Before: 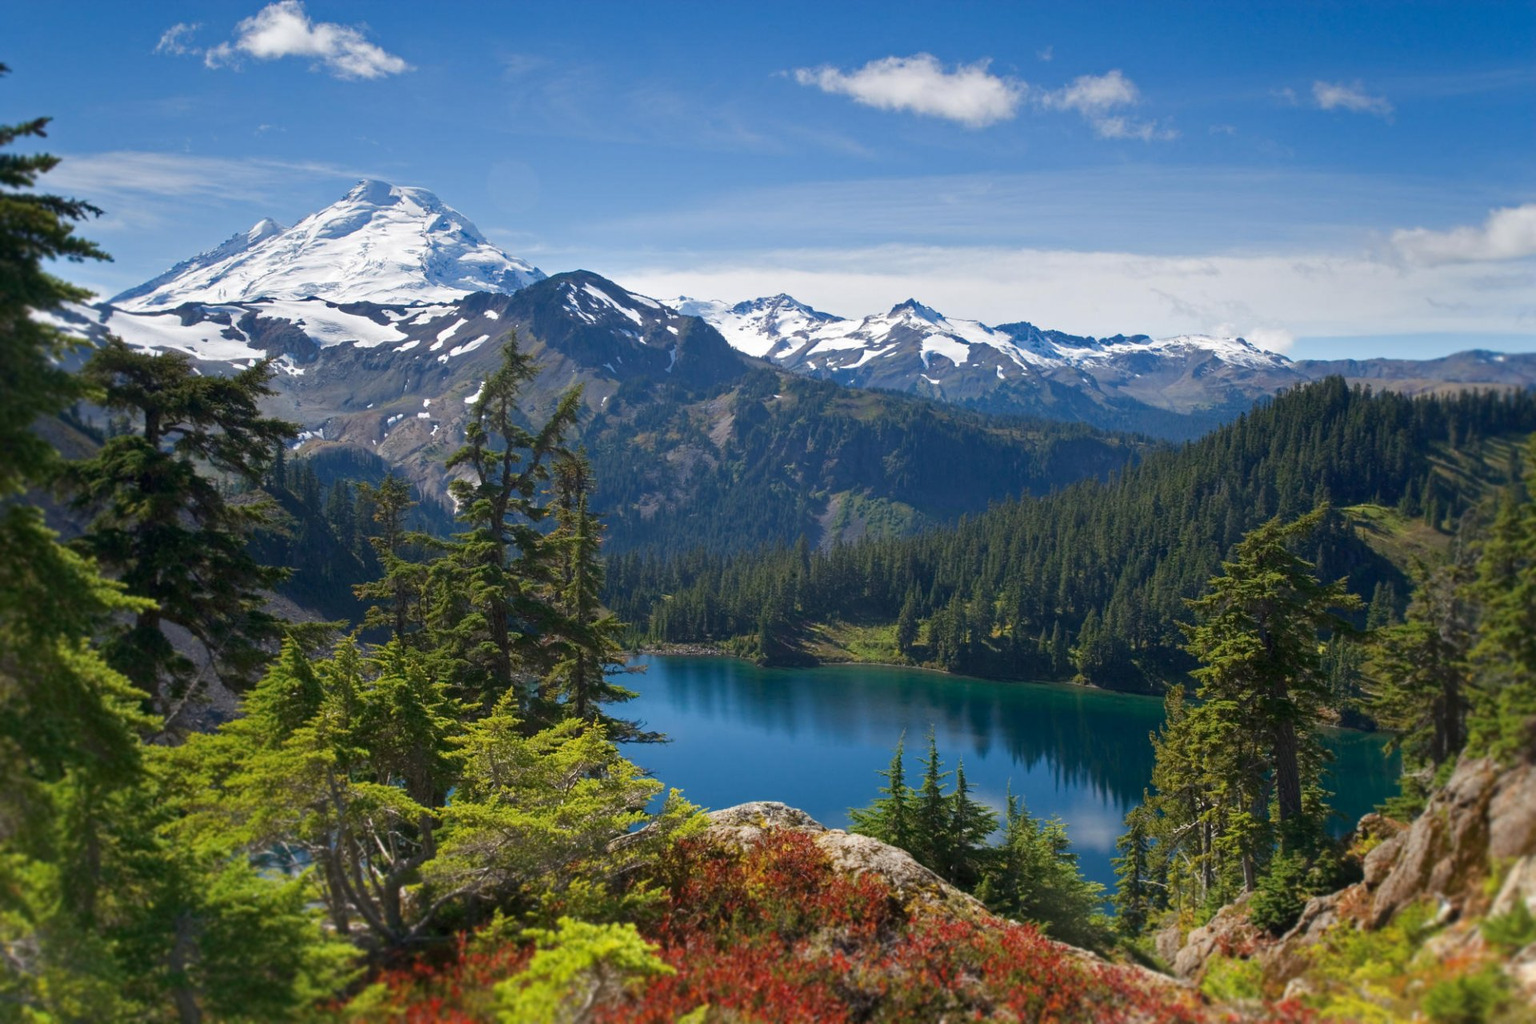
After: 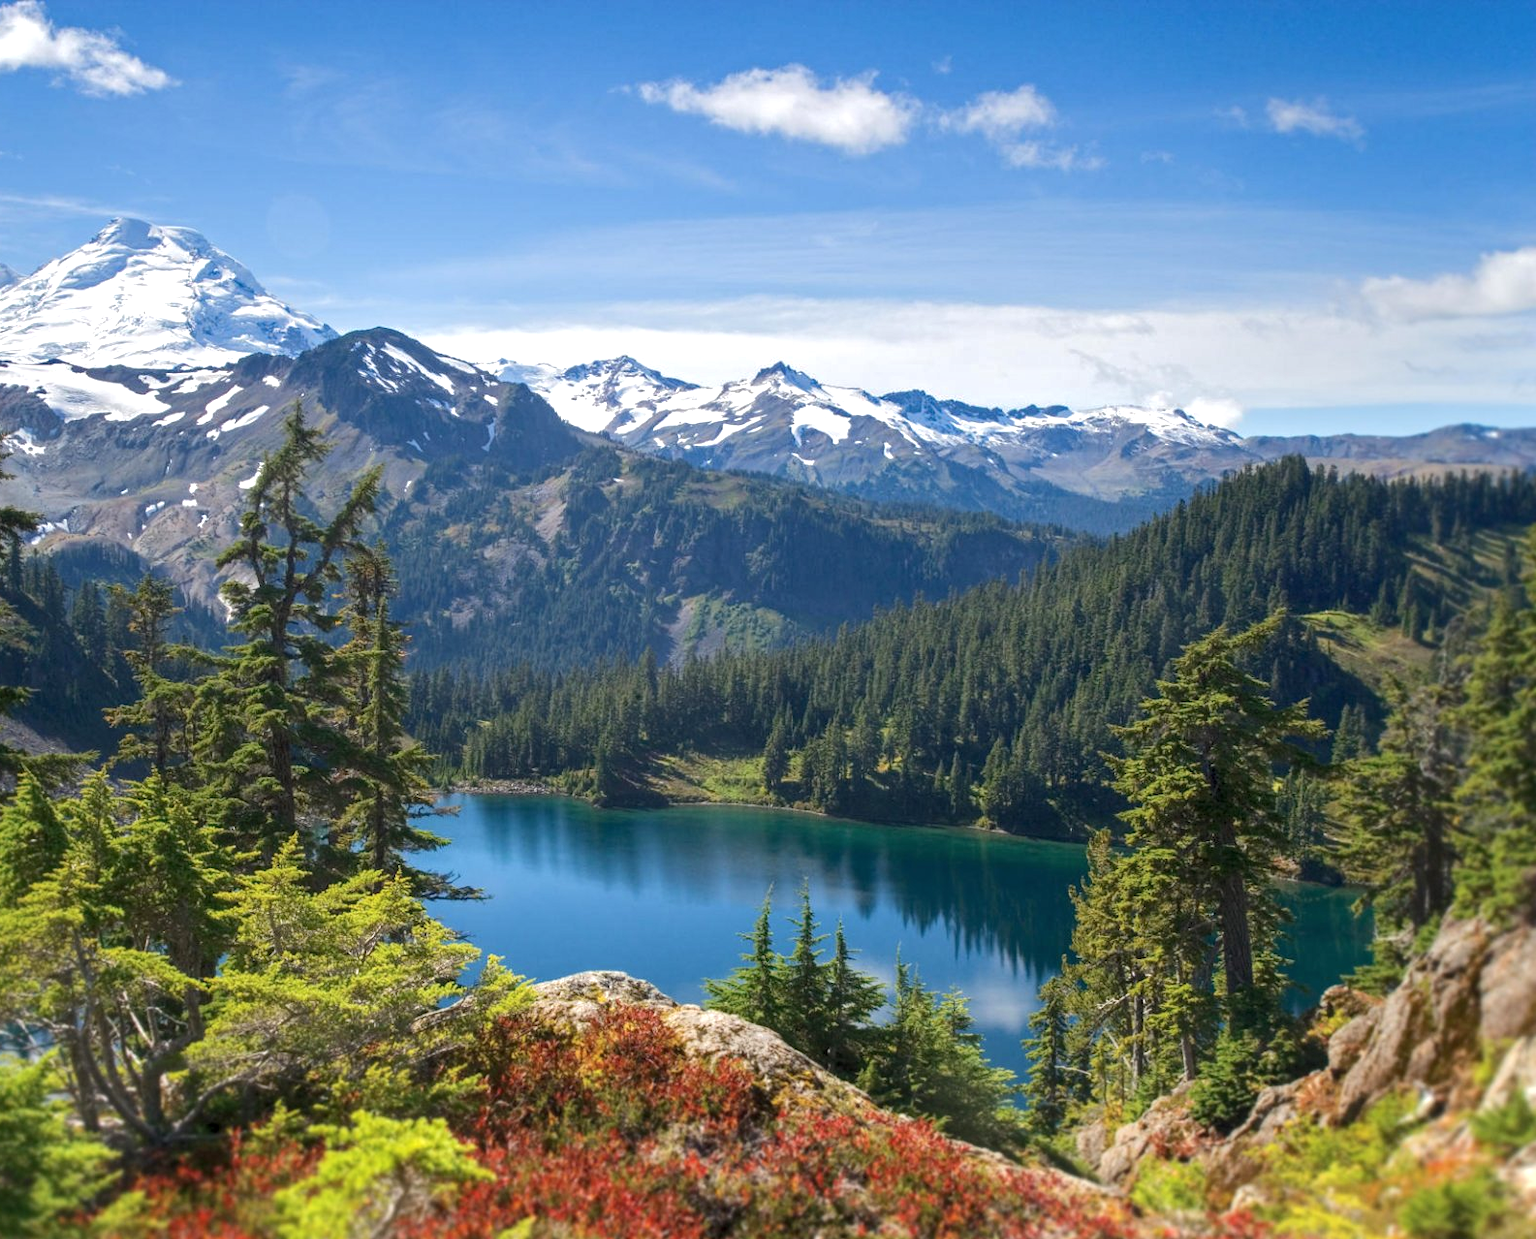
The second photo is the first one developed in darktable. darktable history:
local contrast: on, module defaults
crop: left 17.408%, bottom 0.05%
tone curve: curves: ch0 [(0, 0) (0.003, 0.018) (0.011, 0.024) (0.025, 0.038) (0.044, 0.067) (0.069, 0.098) (0.1, 0.13) (0.136, 0.165) (0.177, 0.205) (0.224, 0.249) (0.277, 0.304) (0.335, 0.365) (0.399, 0.432) (0.468, 0.505) (0.543, 0.579) (0.623, 0.652) (0.709, 0.725) (0.801, 0.802) (0.898, 0.876) (1, 1)], color space Lab, independent channels, preserve colors none
exposure: exposure 0.376 EV, compensate highlight preservation false
